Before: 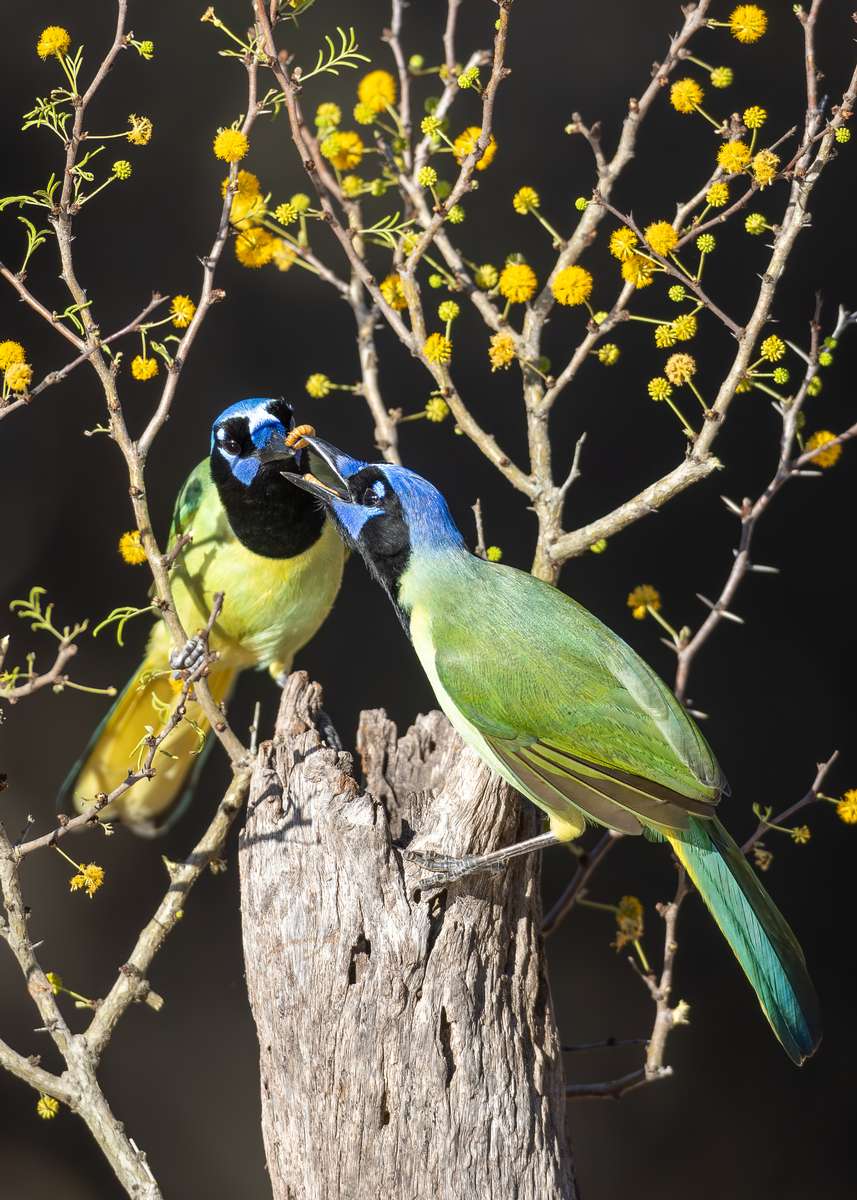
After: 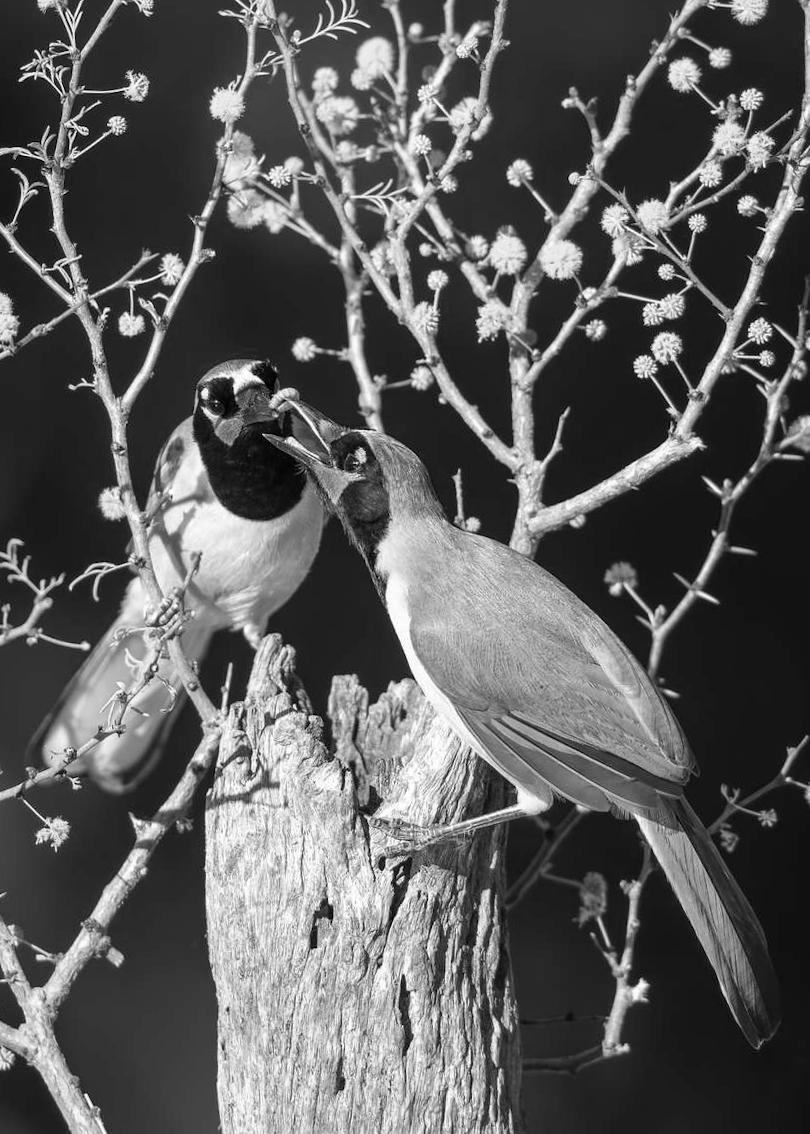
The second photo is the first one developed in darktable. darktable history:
color calibration: output gray [0.714, 0.278, 0, 0], illuminant same as pipeline (D50), adaptation none (bypass)
crop and rotate: angle -2.38°
